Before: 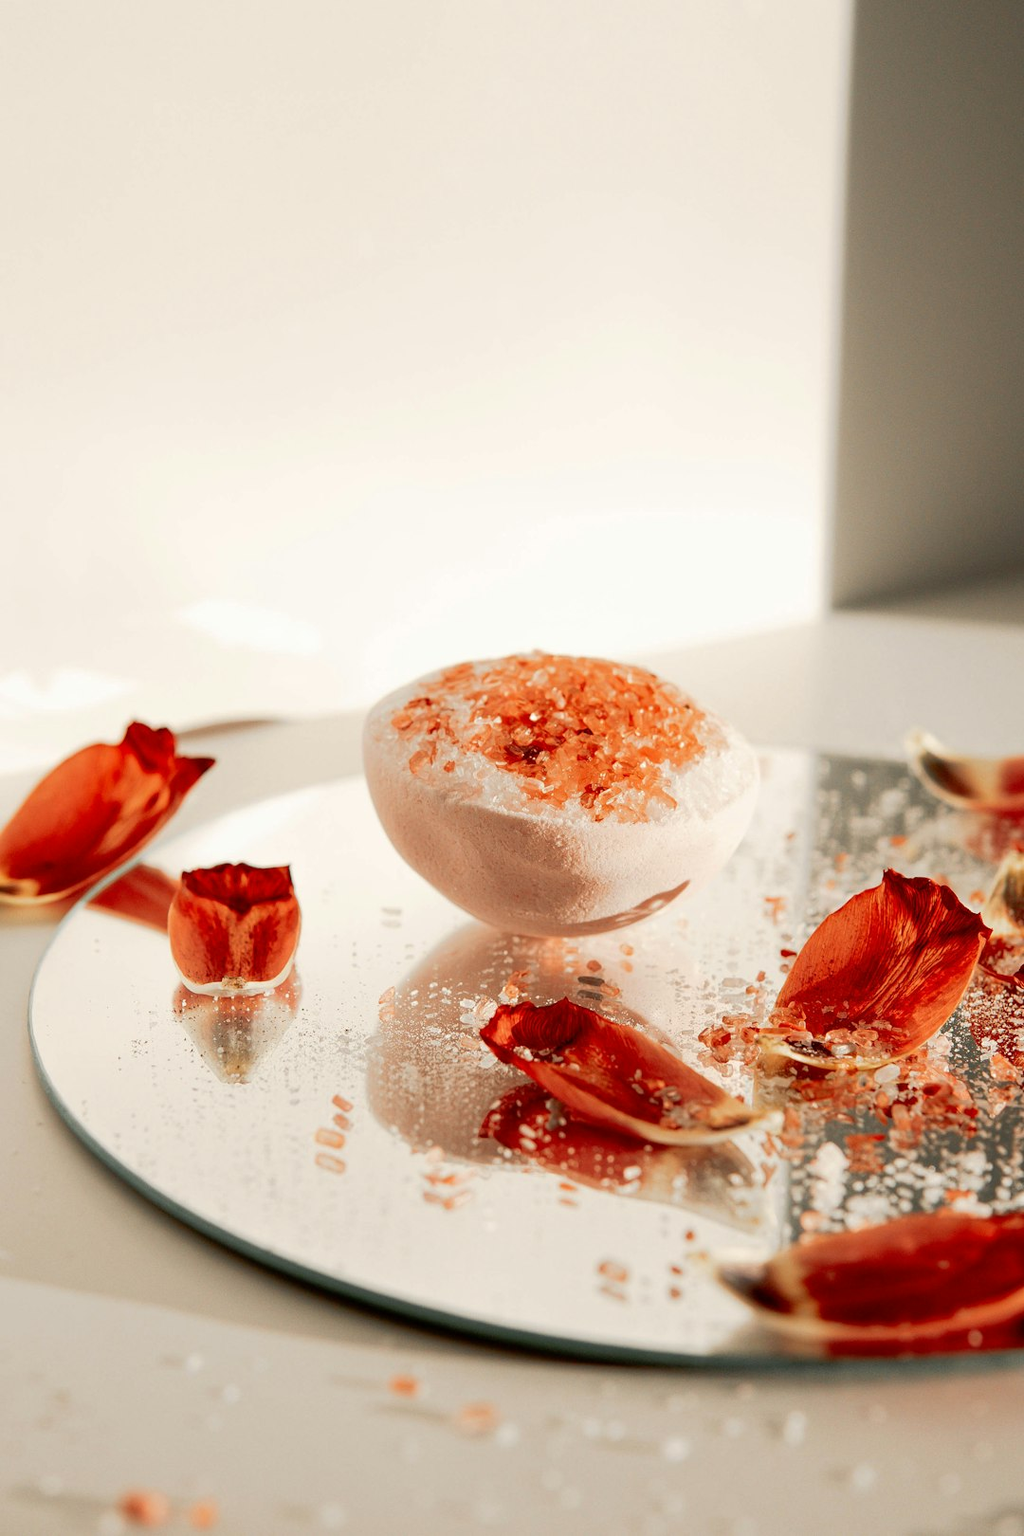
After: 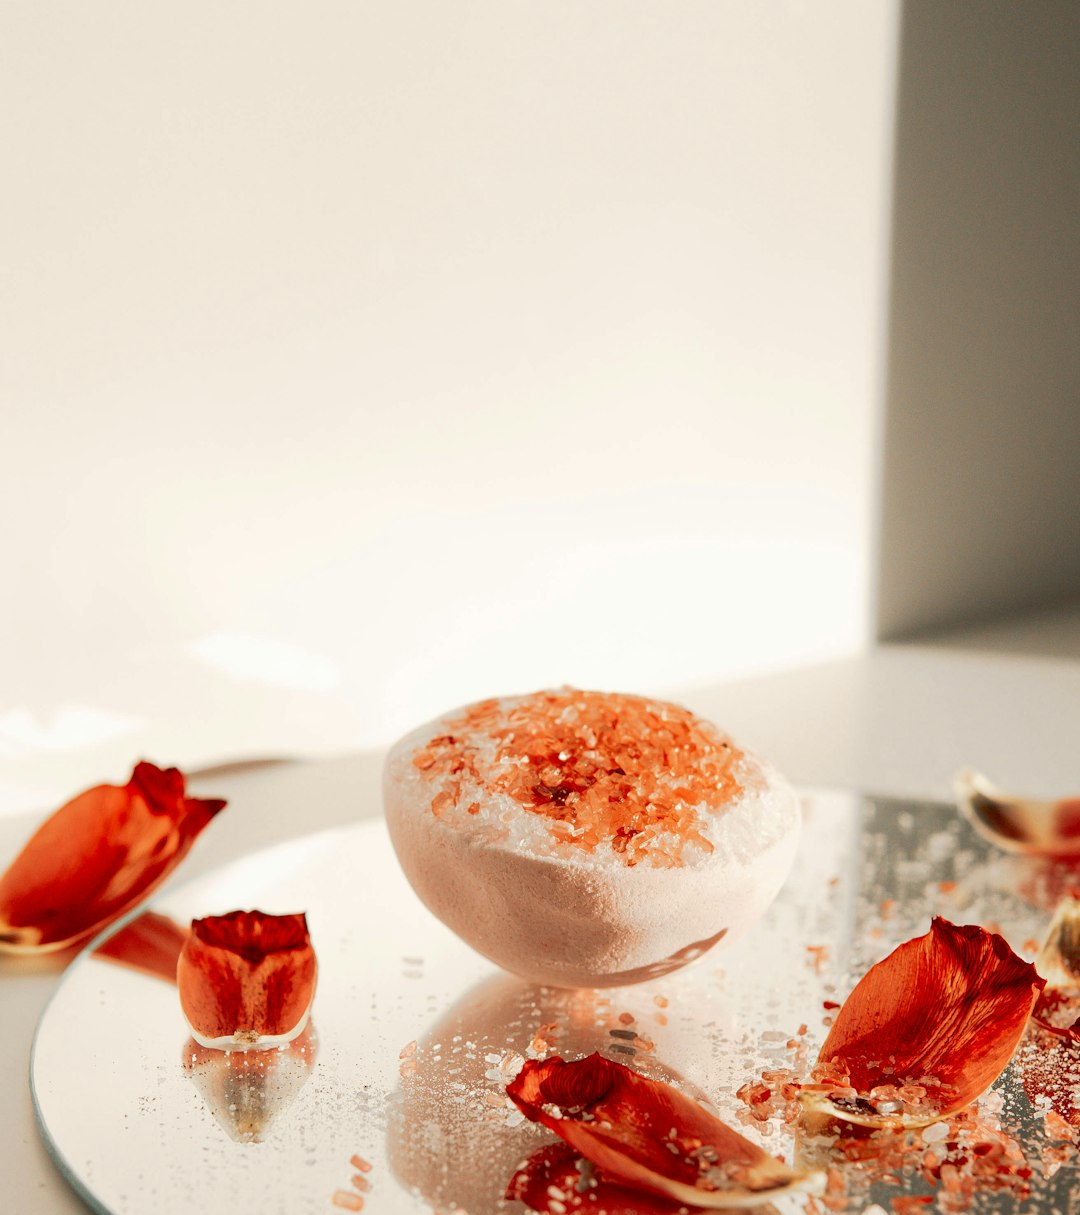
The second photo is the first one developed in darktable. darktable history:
base curve: preserve colors none
crop: bottom 24.985%
